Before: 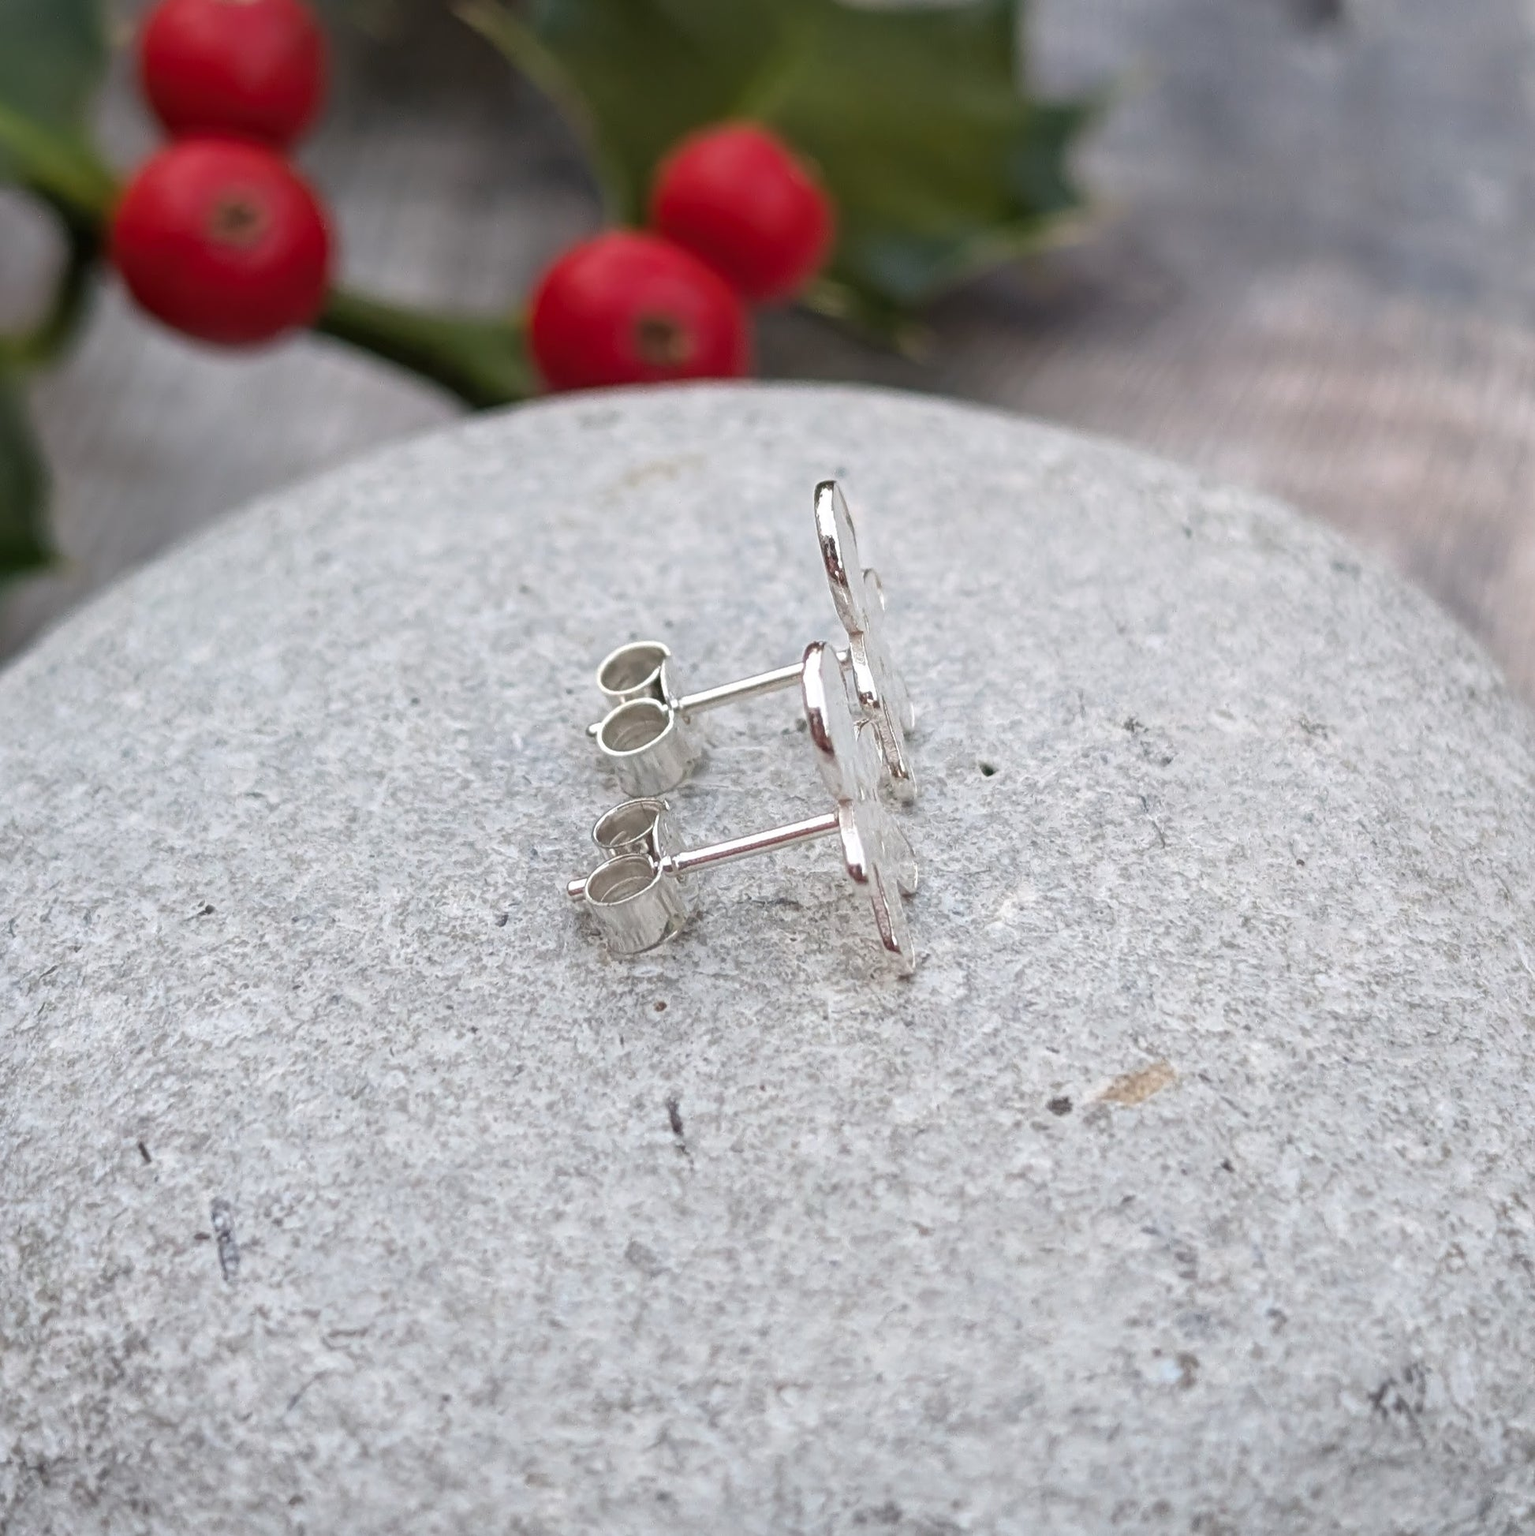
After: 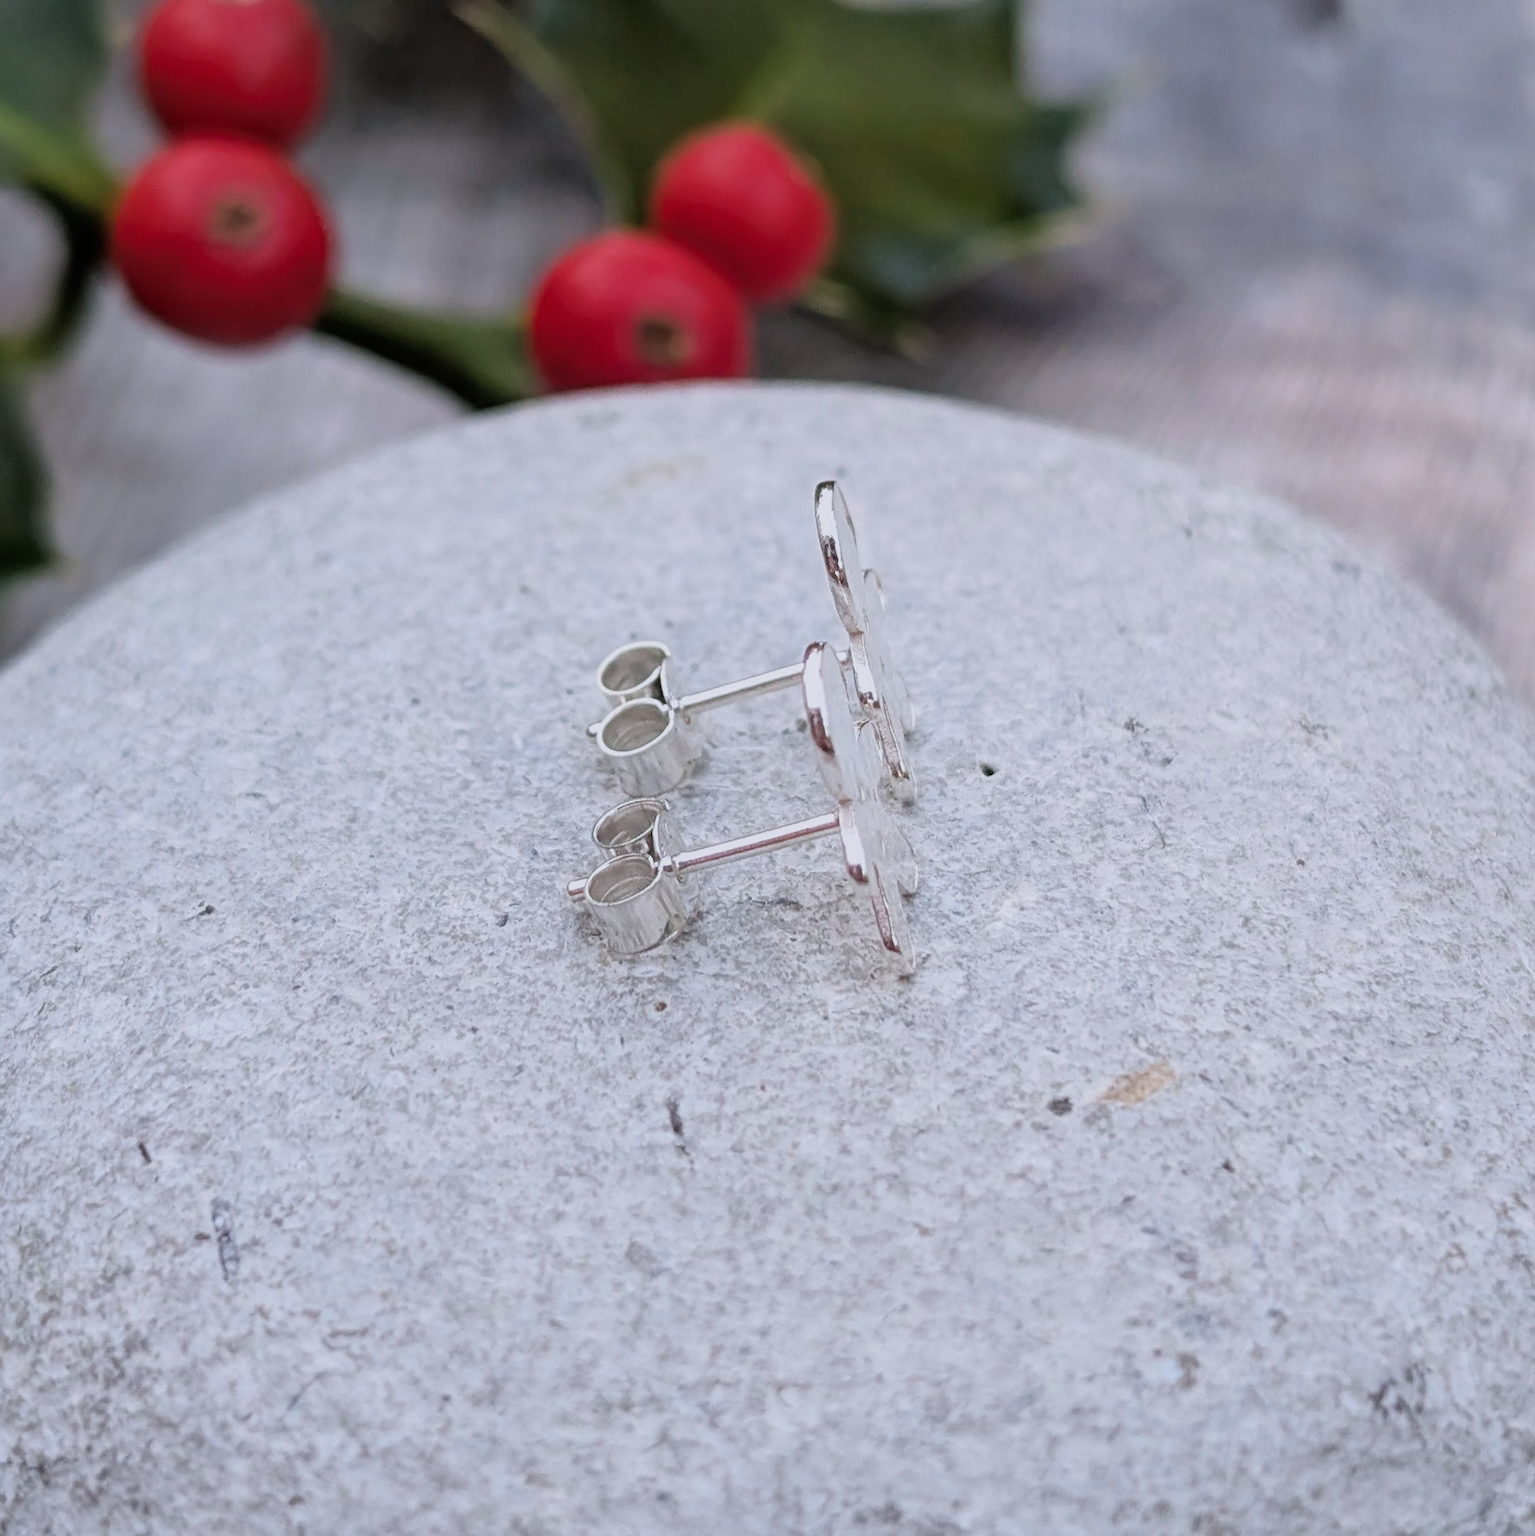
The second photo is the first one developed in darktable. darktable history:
filmic rgb: black relative exposure -7.92 EV, white relative exposure 4.13 EV, threshold 3 EV, hardness 4.02, latitude 51.22%, contrast 1.013, shadows ↔ highlights balance 5.35%, color science v5 (2021), contrast in shadows safe, contrast in highlights safe, enable highlight reconstruction true
color calibration: illuminant as shot in camera, x 0.358, y 0.373, temperature 4628.91 K
exposure: exposure 0.15 EV, compensate highlight preservation false
